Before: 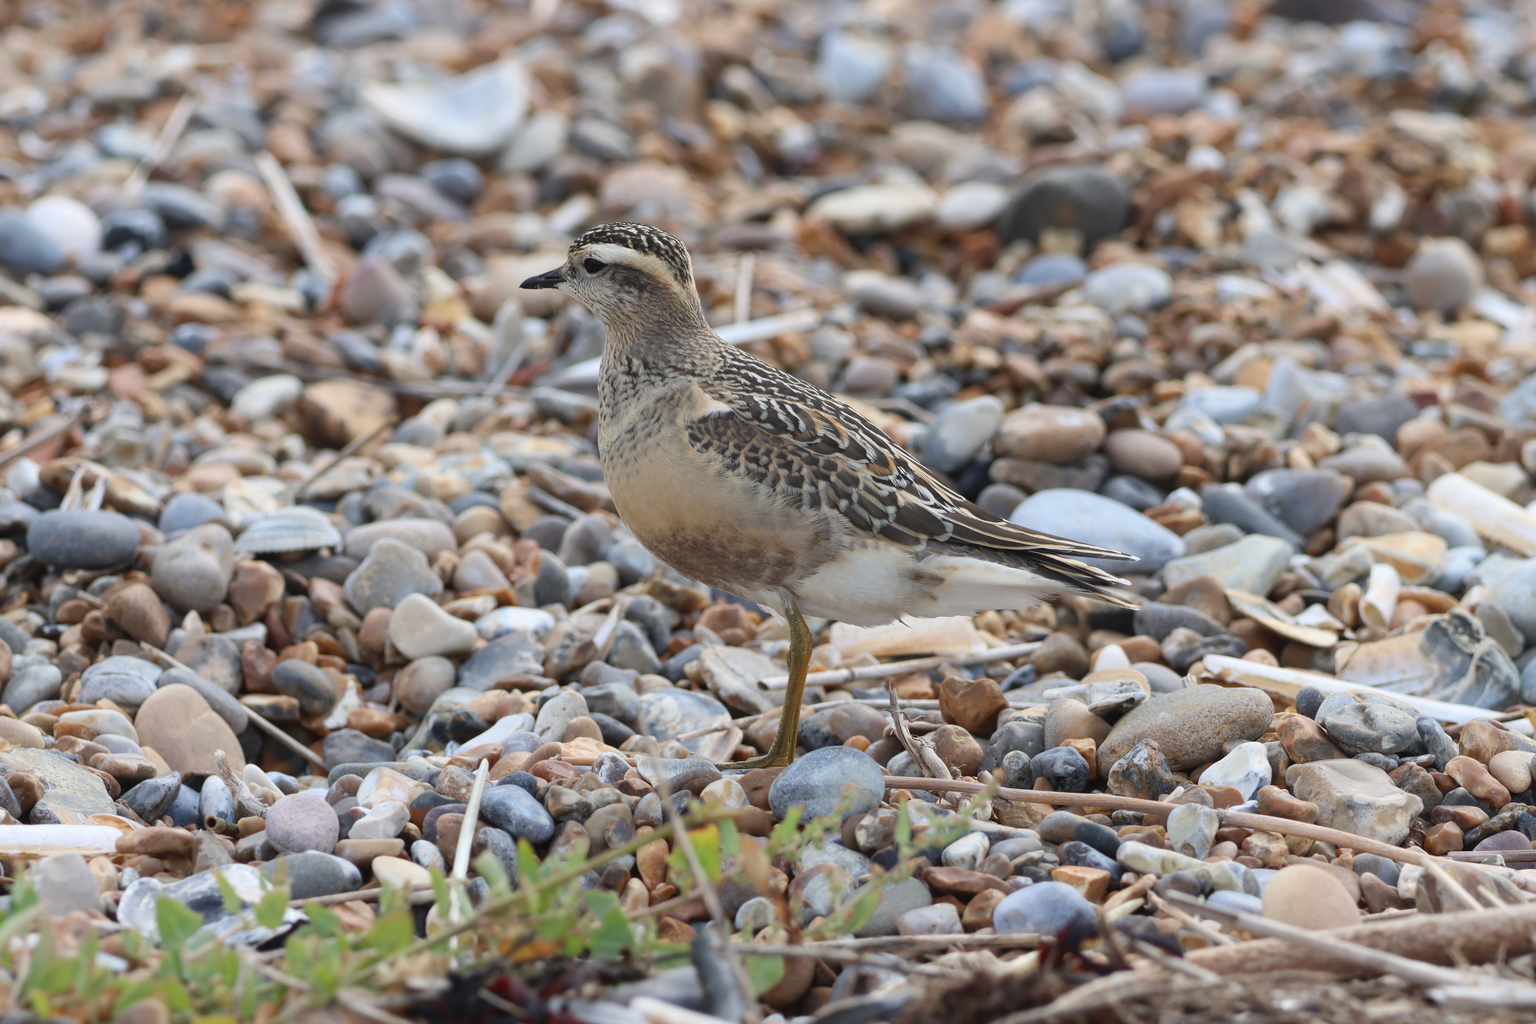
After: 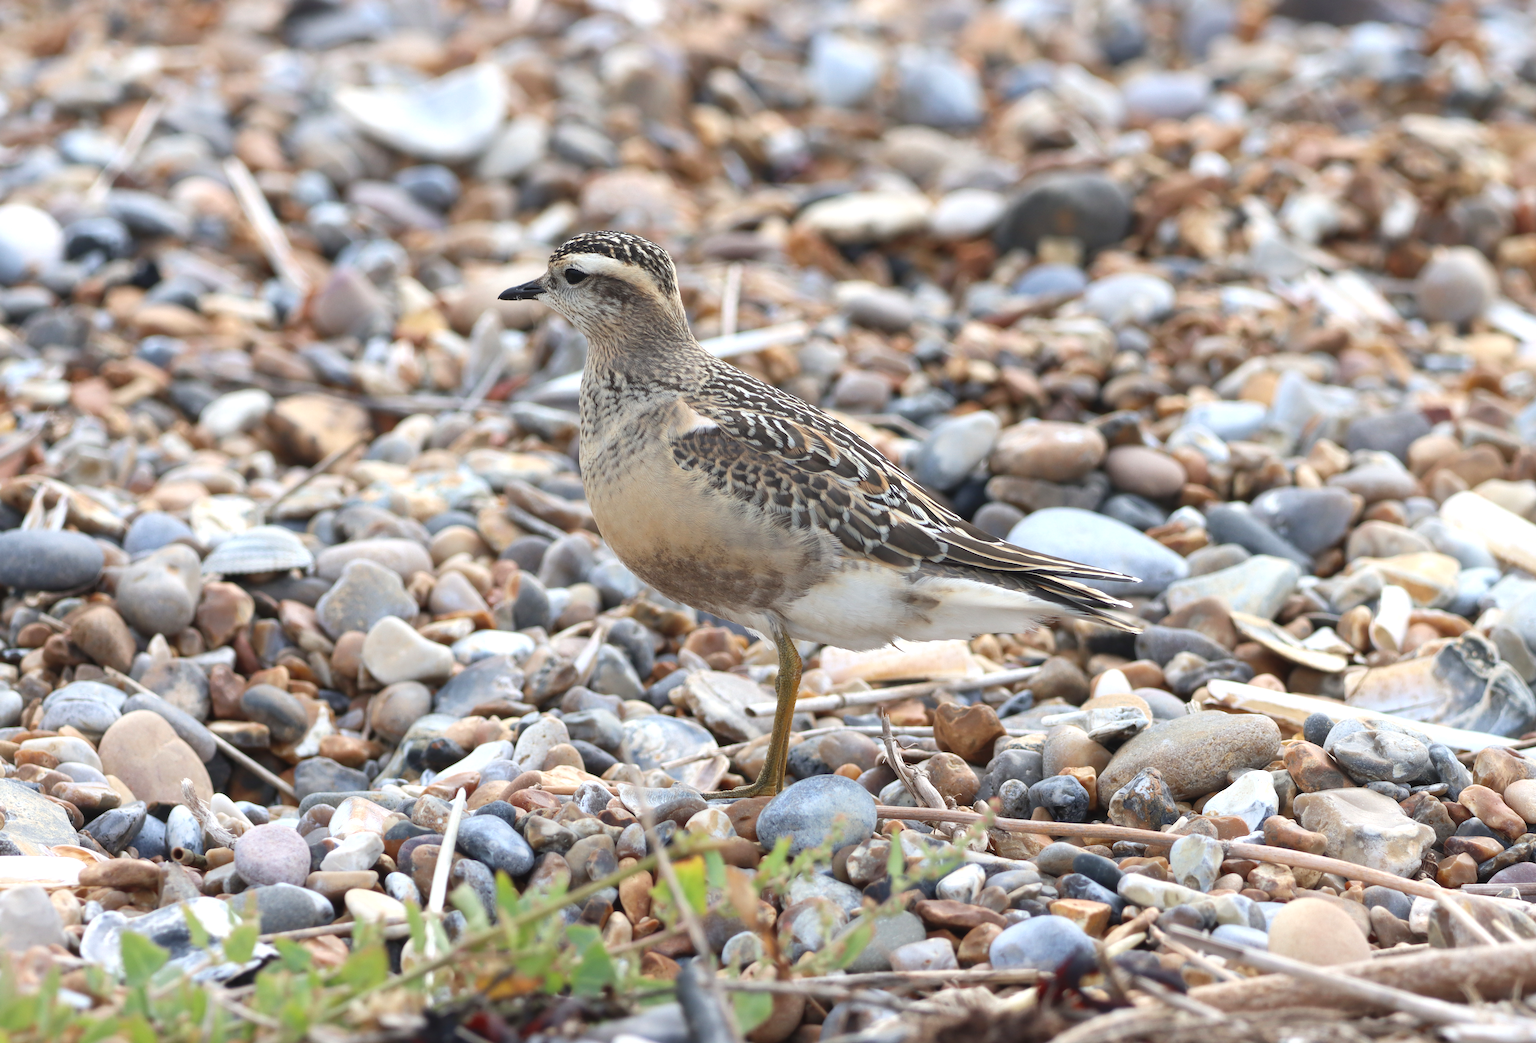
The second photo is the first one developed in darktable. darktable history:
crop and rotate: left 2.615%, right 1.022%, bottom 1.828%
exposure: black level correction 0.001, exposure 0.5 EV, compensate highlight preservation false
